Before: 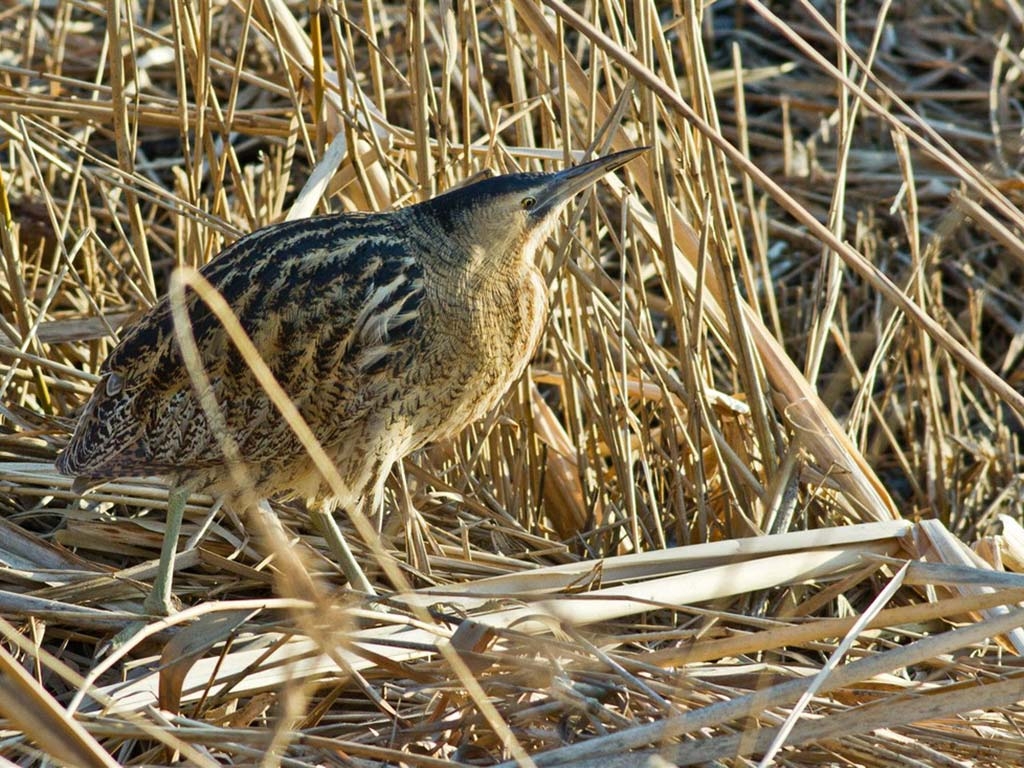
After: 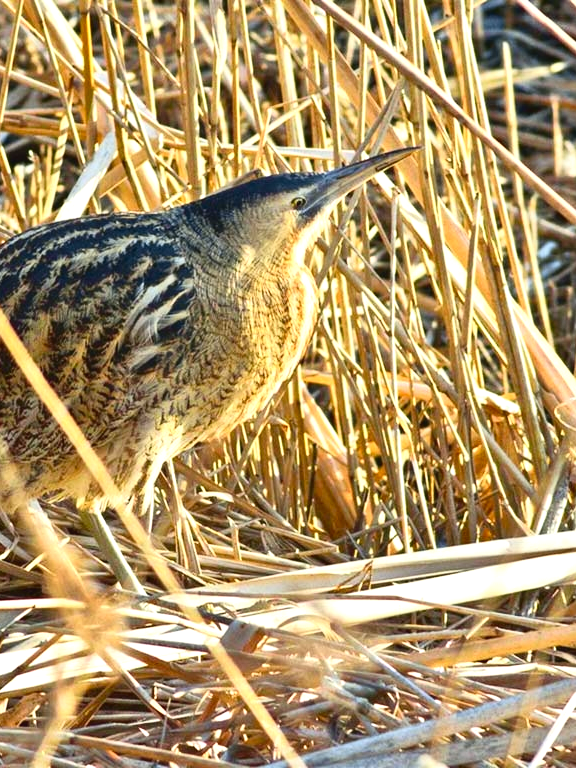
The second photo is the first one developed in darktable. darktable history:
exposure: black level correction 0, exposure 0.7 EV, compensate exposure bias true, compensate highlight preservation false
tone curve: curves: ch0 [(0, 0.036) (0.119, 0.115) (0.461, 0.479) (0.715, 0.767) (0.817, 0.865) (1, 0.998)]; ch1 [(0, 0) (0.377, 0.416) (0.44, 0.461) (0.487, 0.49) (0.514, 0.525) (0.538, 0.561) (0.67, 0.713) (1, 1)]; ch2 [(0, 0) (0.38, 0.405) (0.463, 0.445) (0.492, 0.486) (0.529, 0.533) (0.578, 0.59) (0.653, 0.698) (1, 1)], color space Lab, independent channels, preserve colors none
crop and rotate: left 22.516%, right 21.234%
